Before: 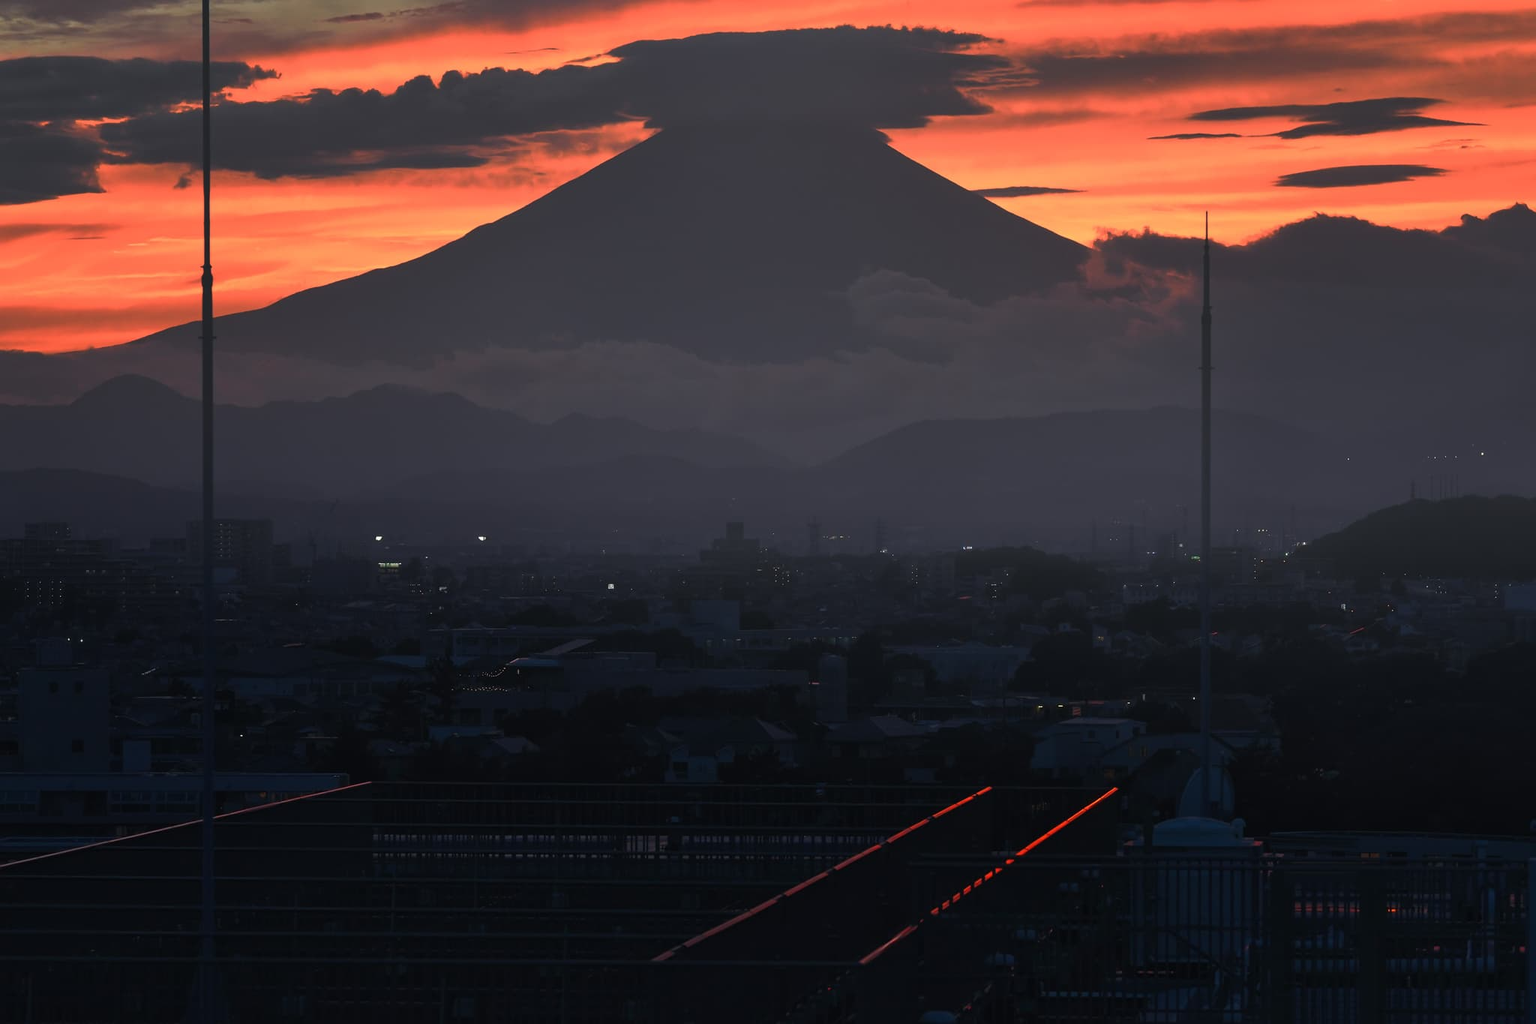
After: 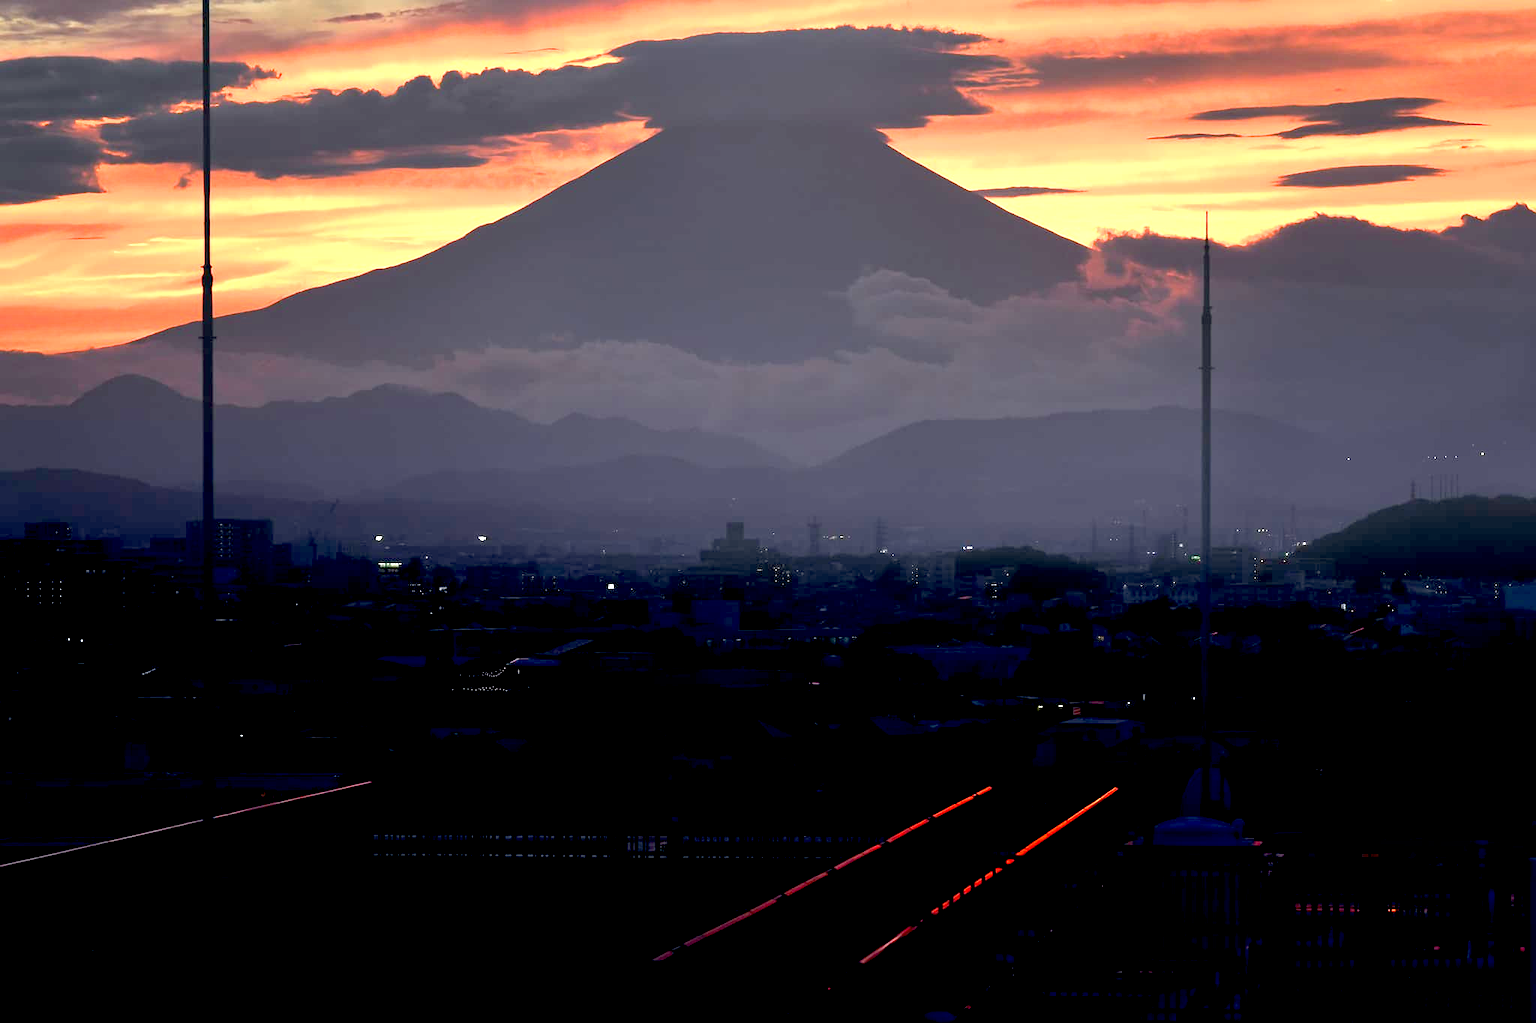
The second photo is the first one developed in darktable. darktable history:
exposure: black level correction 0.016, exposure 1.774 EV, compensate highlight preservation false
